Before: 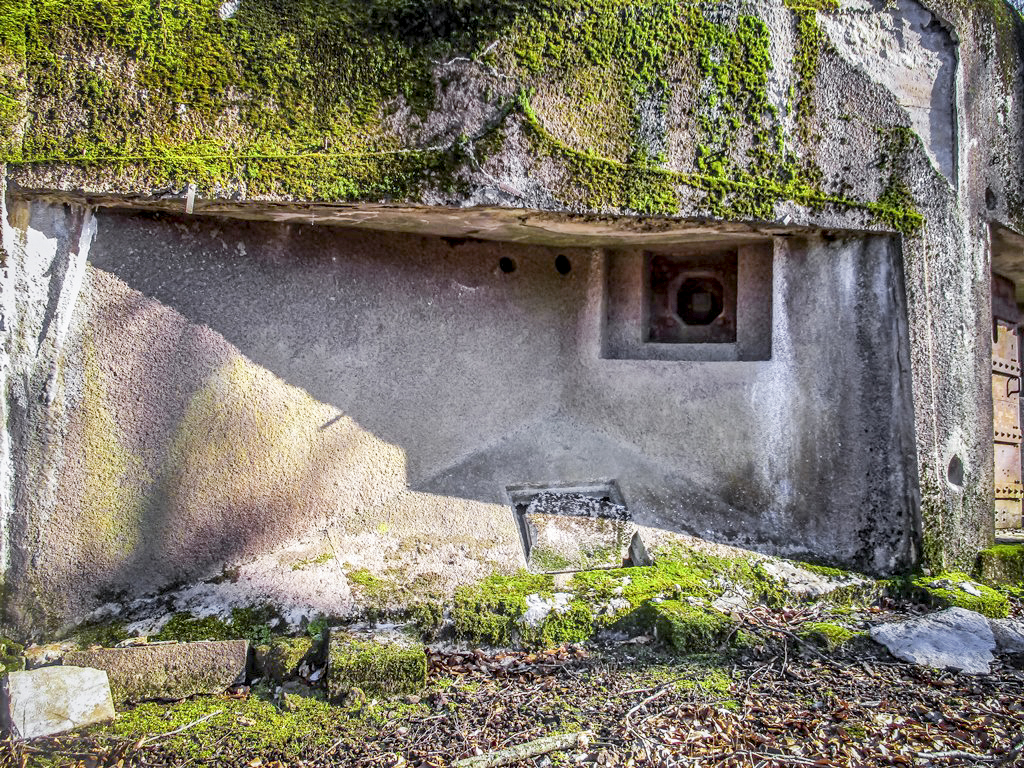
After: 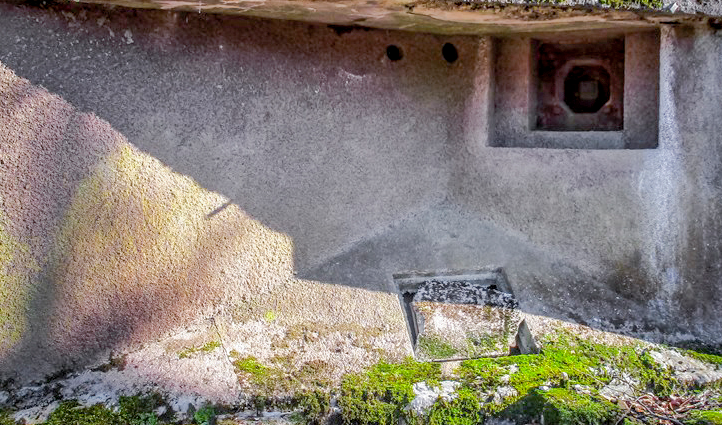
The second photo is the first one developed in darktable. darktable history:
crop: left 11.123%, top 27.61%, right 18.3%, bottom 17.034%
shadows and highlights: shadows 40, highlights -60
